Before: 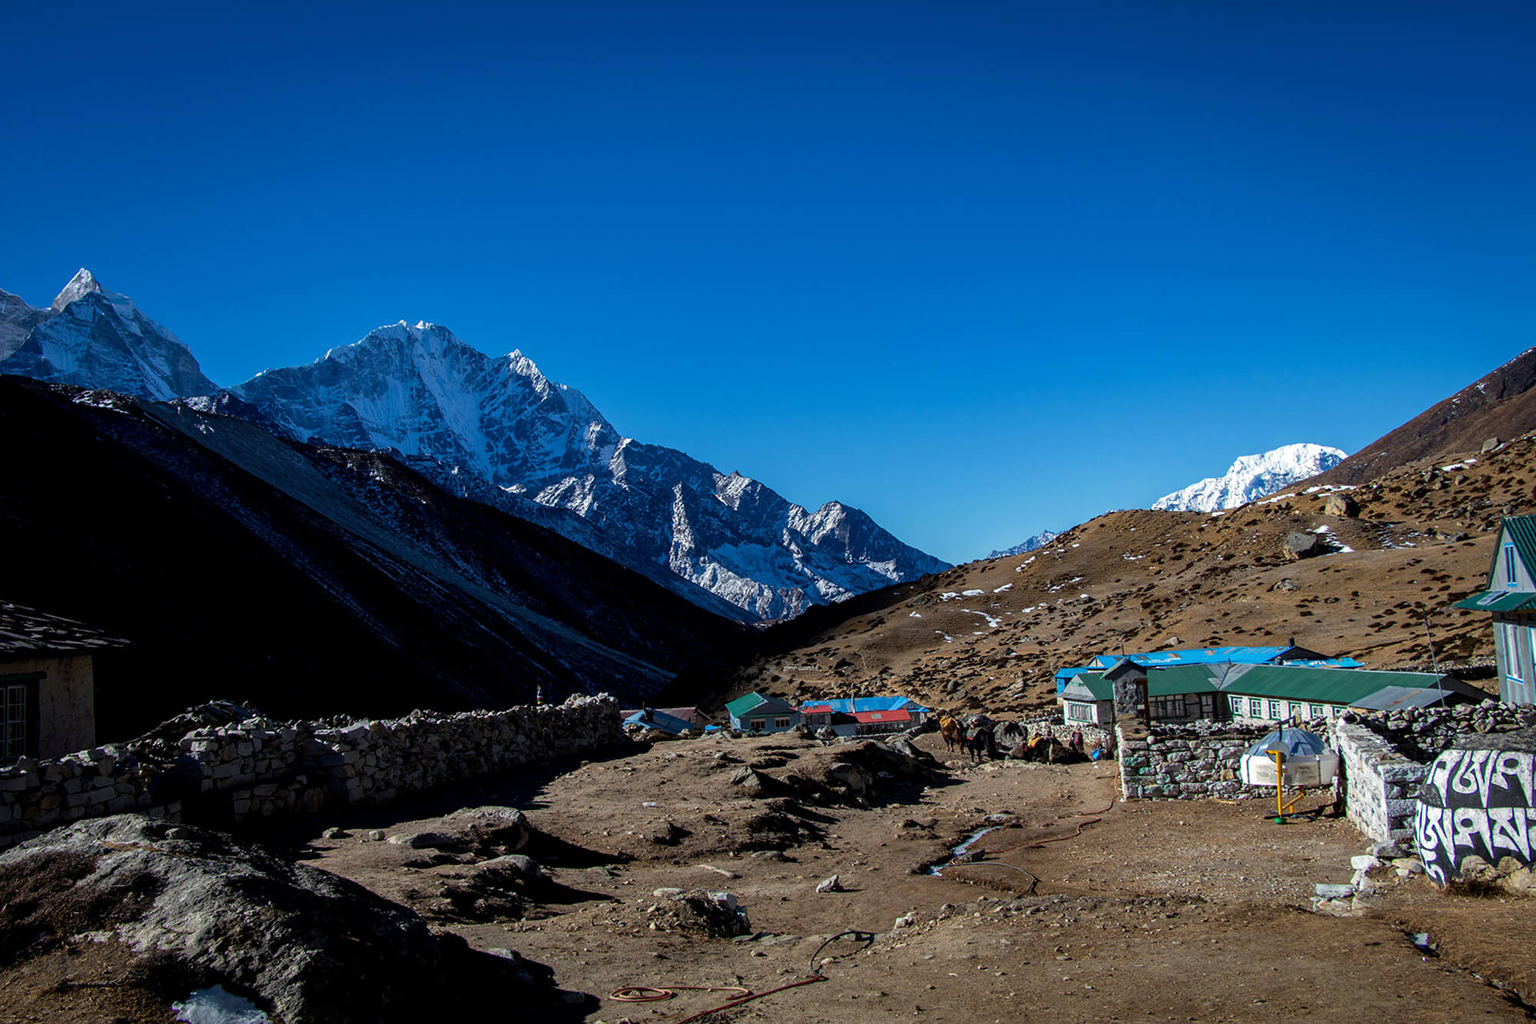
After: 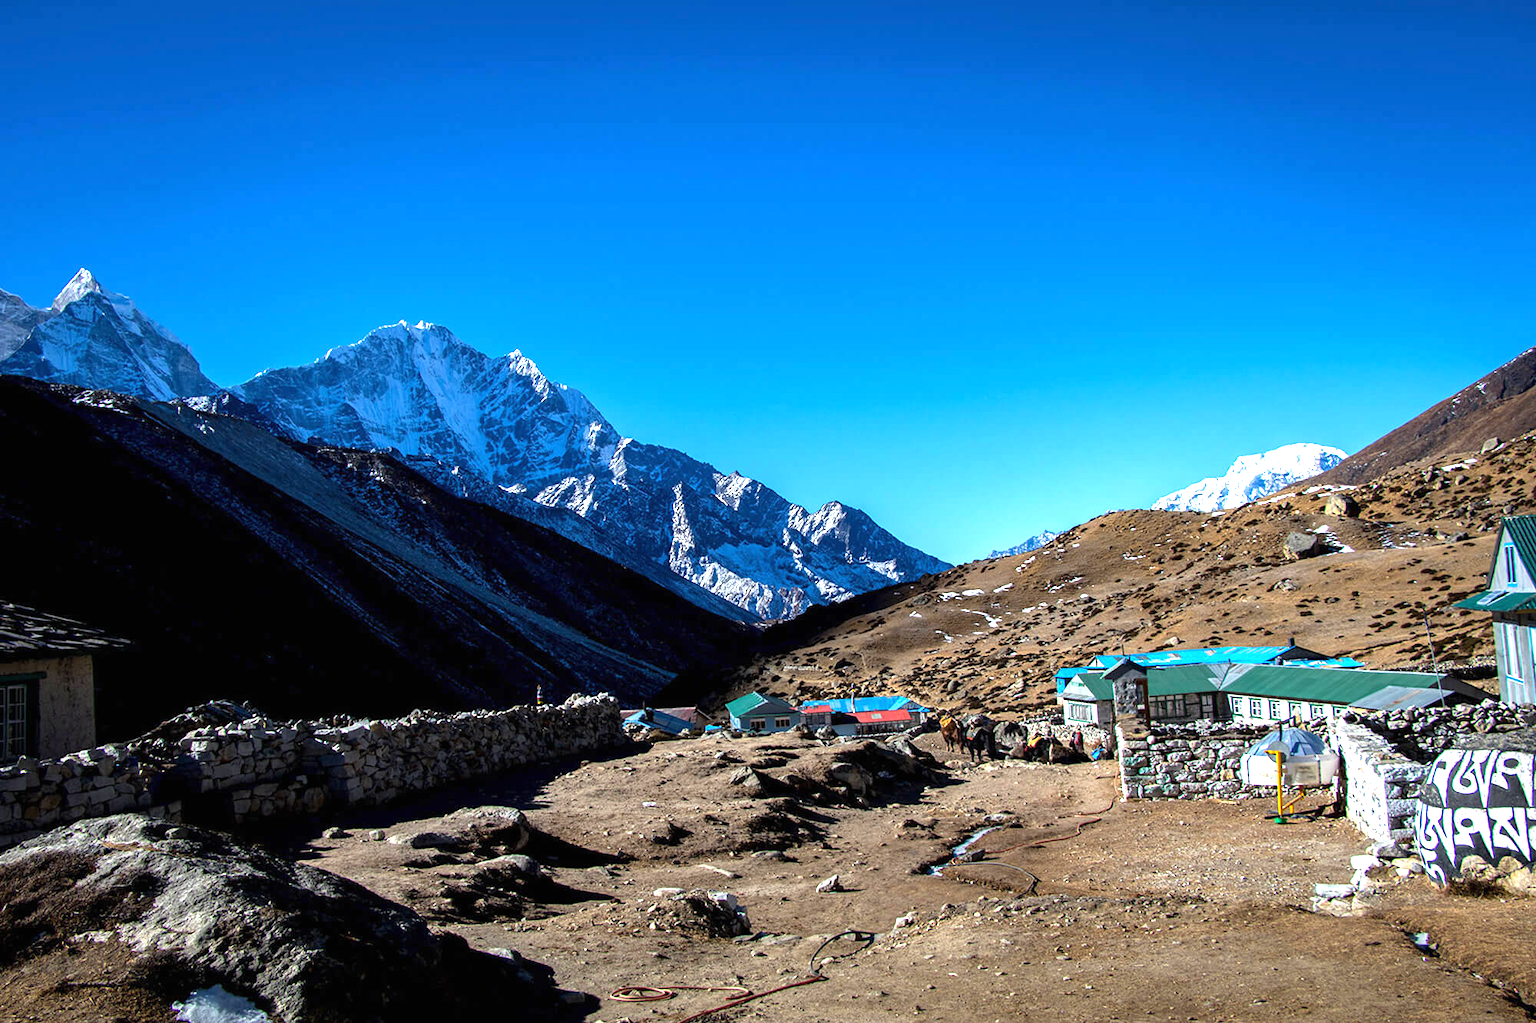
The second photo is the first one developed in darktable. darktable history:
exposure: black level correction 0, exposure 1.175 EV, compensate highlight preservation false
